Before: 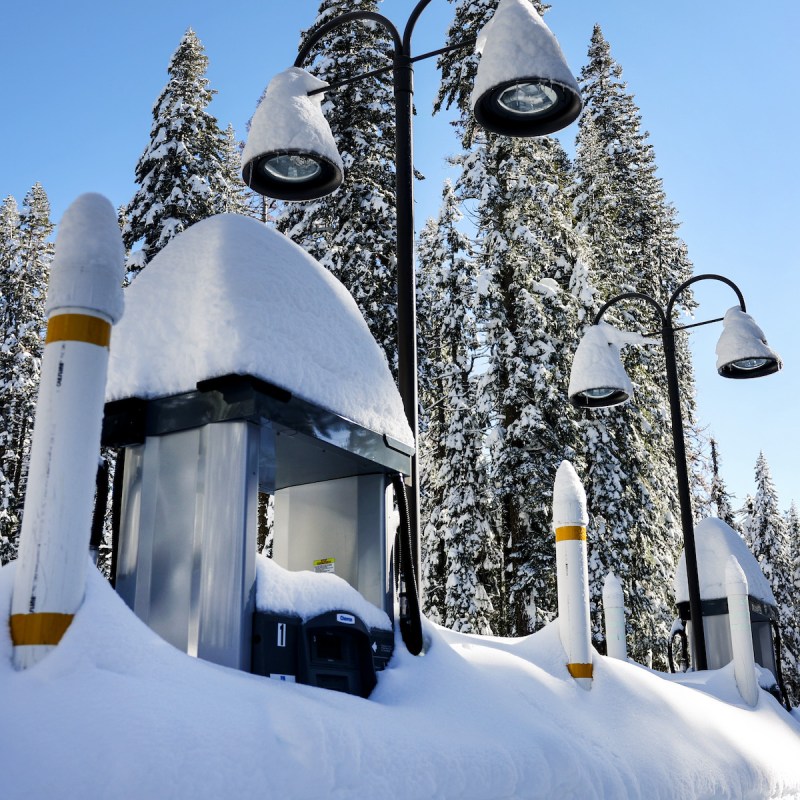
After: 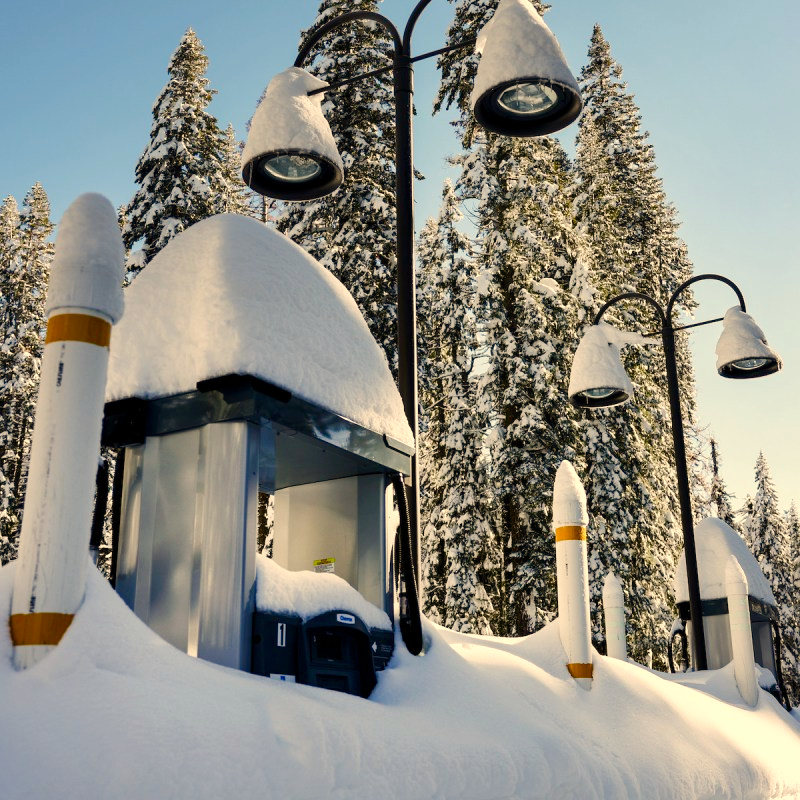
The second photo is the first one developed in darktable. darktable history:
color balance rgb: perceptual saturation grading › global saturation 20%, perceptual saturation grading › highlights -25%, perceptual saturation grading › shadows 50%
white balance: red 1.123, blue 0.83
